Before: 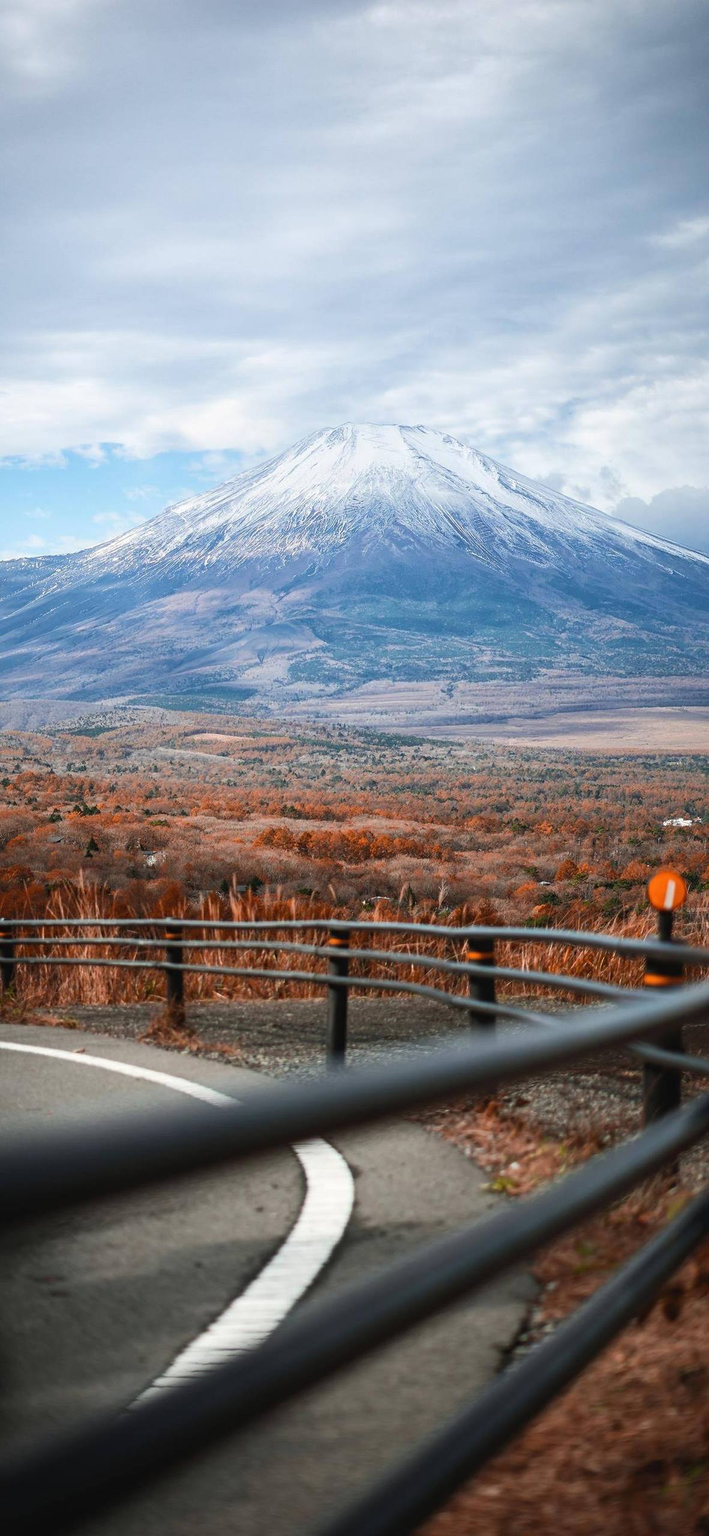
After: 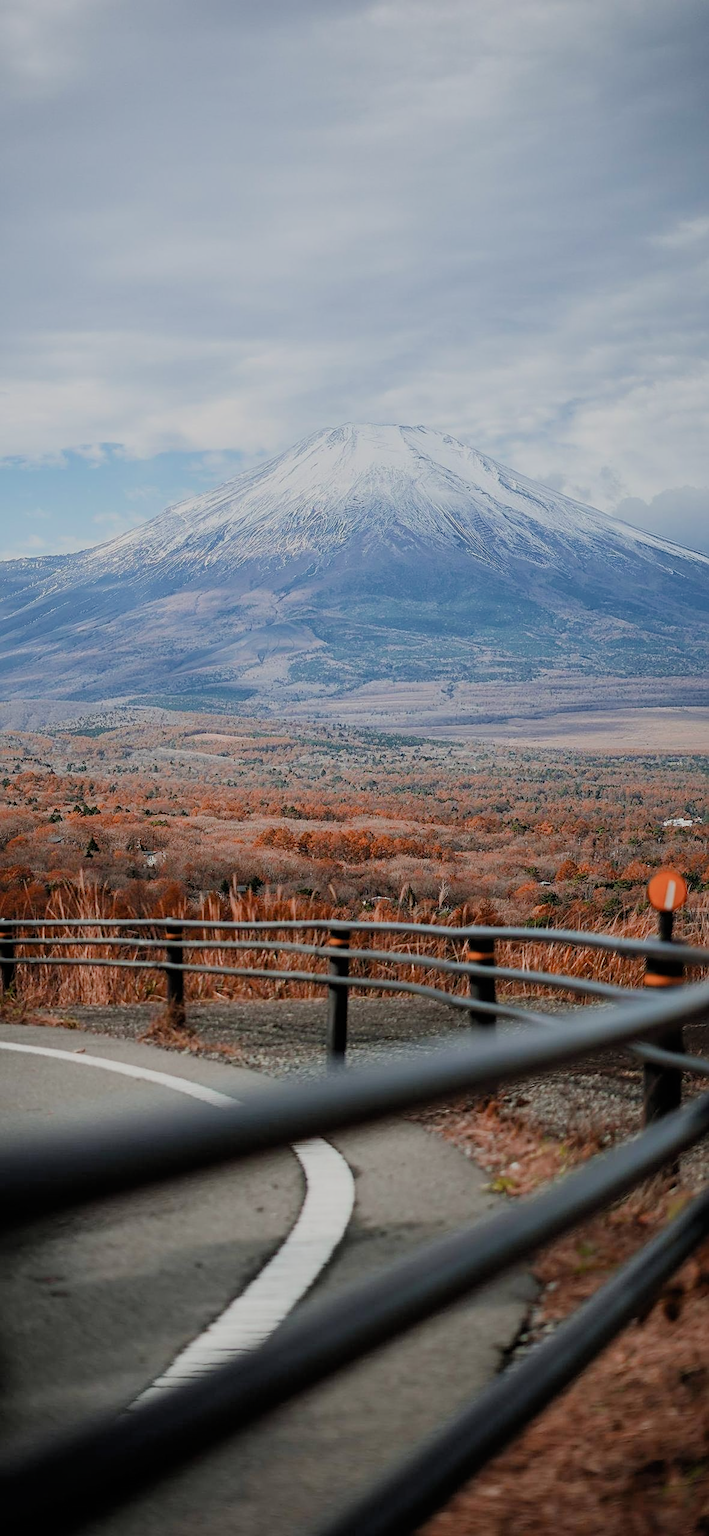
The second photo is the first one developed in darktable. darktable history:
filmic rgb: black relative exposure -6.53 EV, white relative exposure 4.74 EV, hardness 3.14, contrast 0.794
sharpen: on, module defaults
